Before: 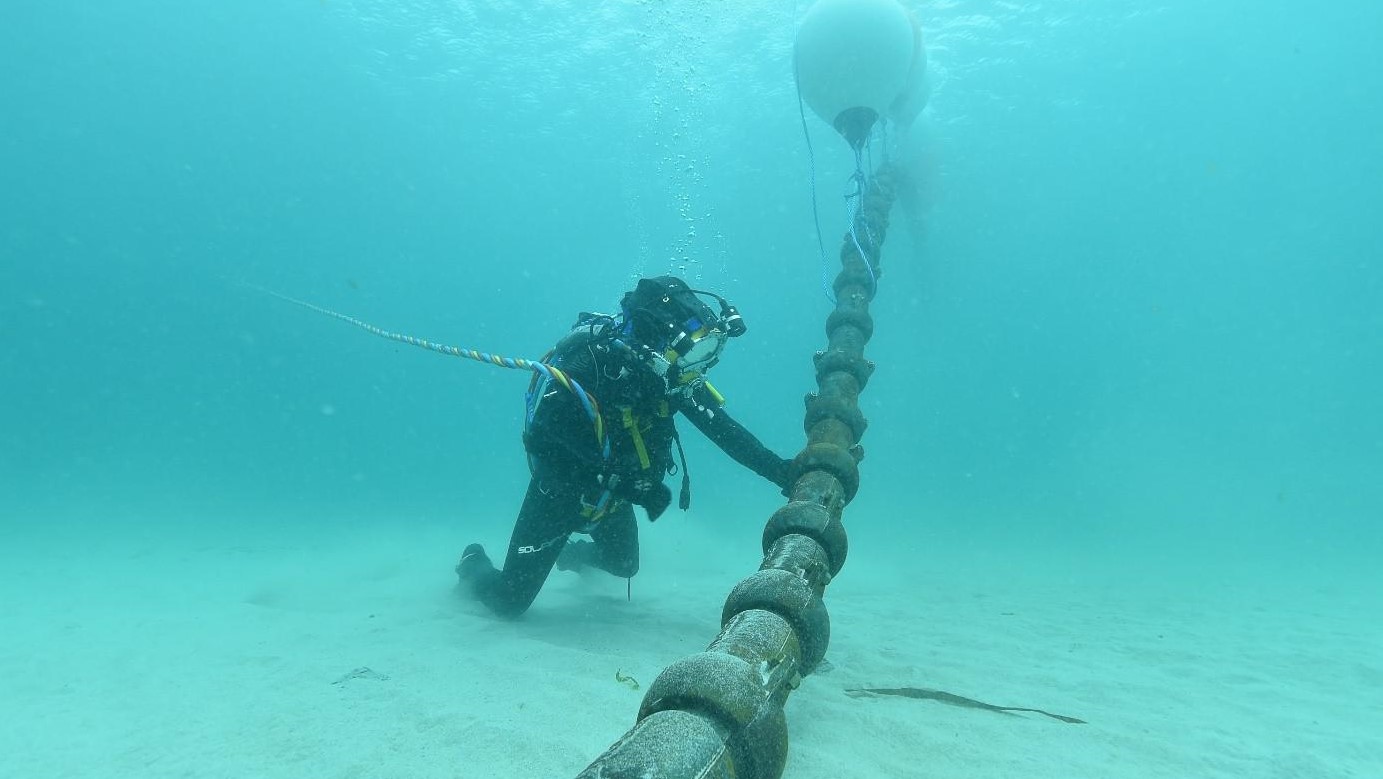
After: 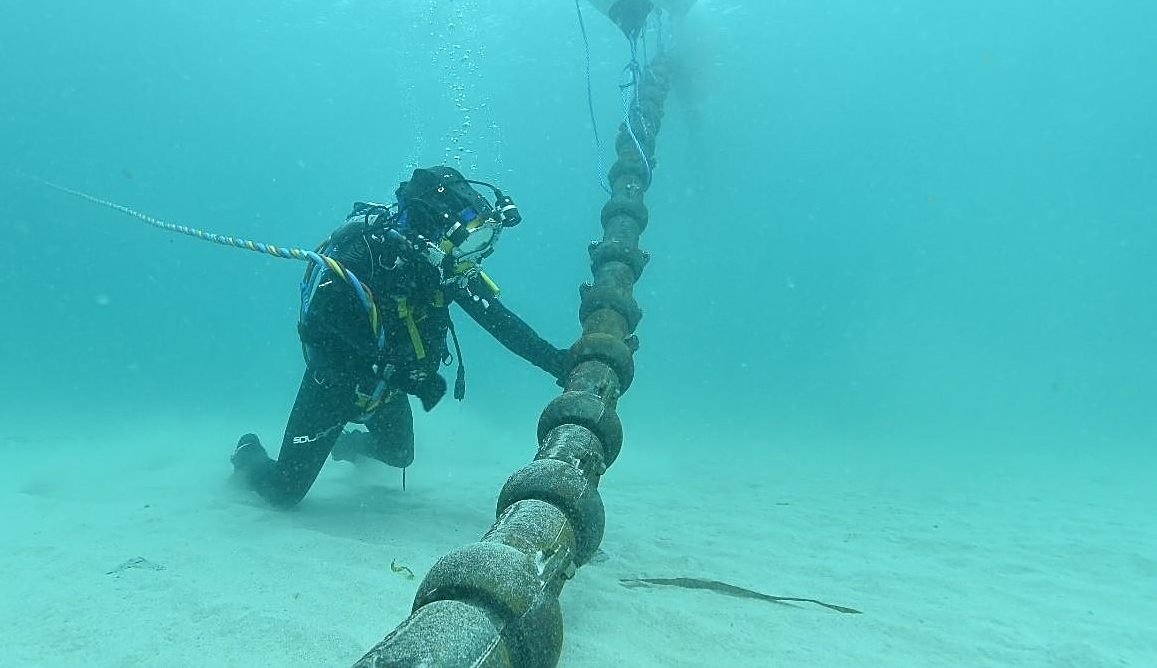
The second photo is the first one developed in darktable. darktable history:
crop: left 16.315%, top 14.246%
sharpen: on, module defaults
